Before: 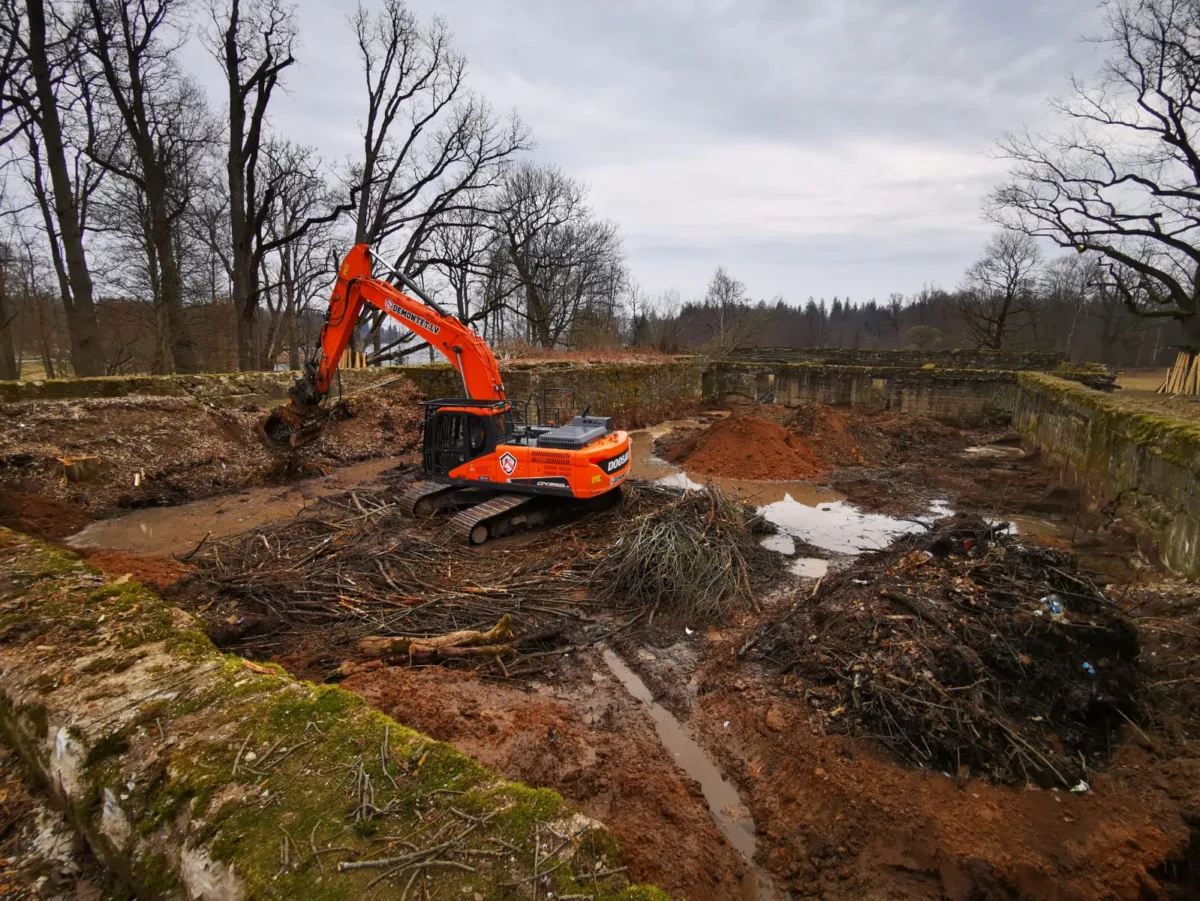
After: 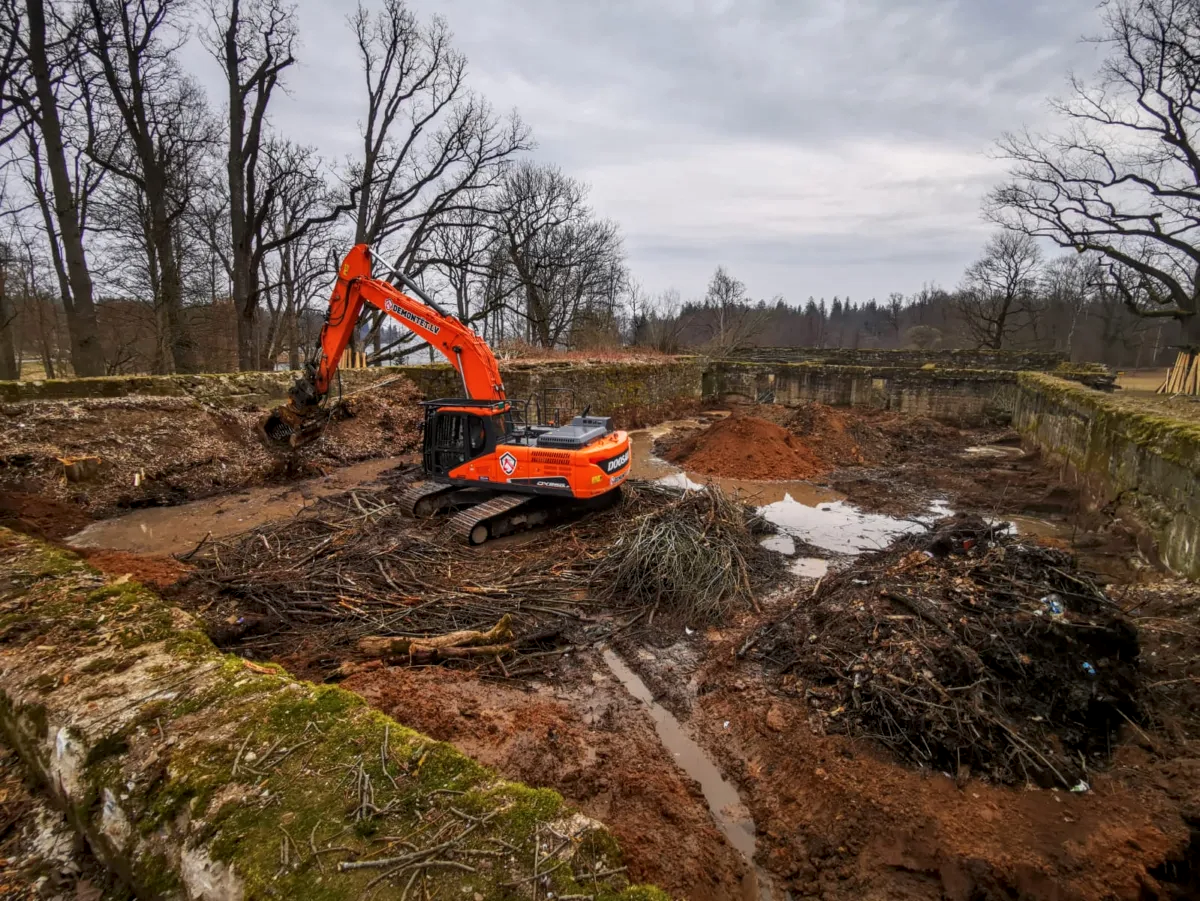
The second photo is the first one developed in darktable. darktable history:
local contrast: highlights 1%, shadows 7%, detail 134%
